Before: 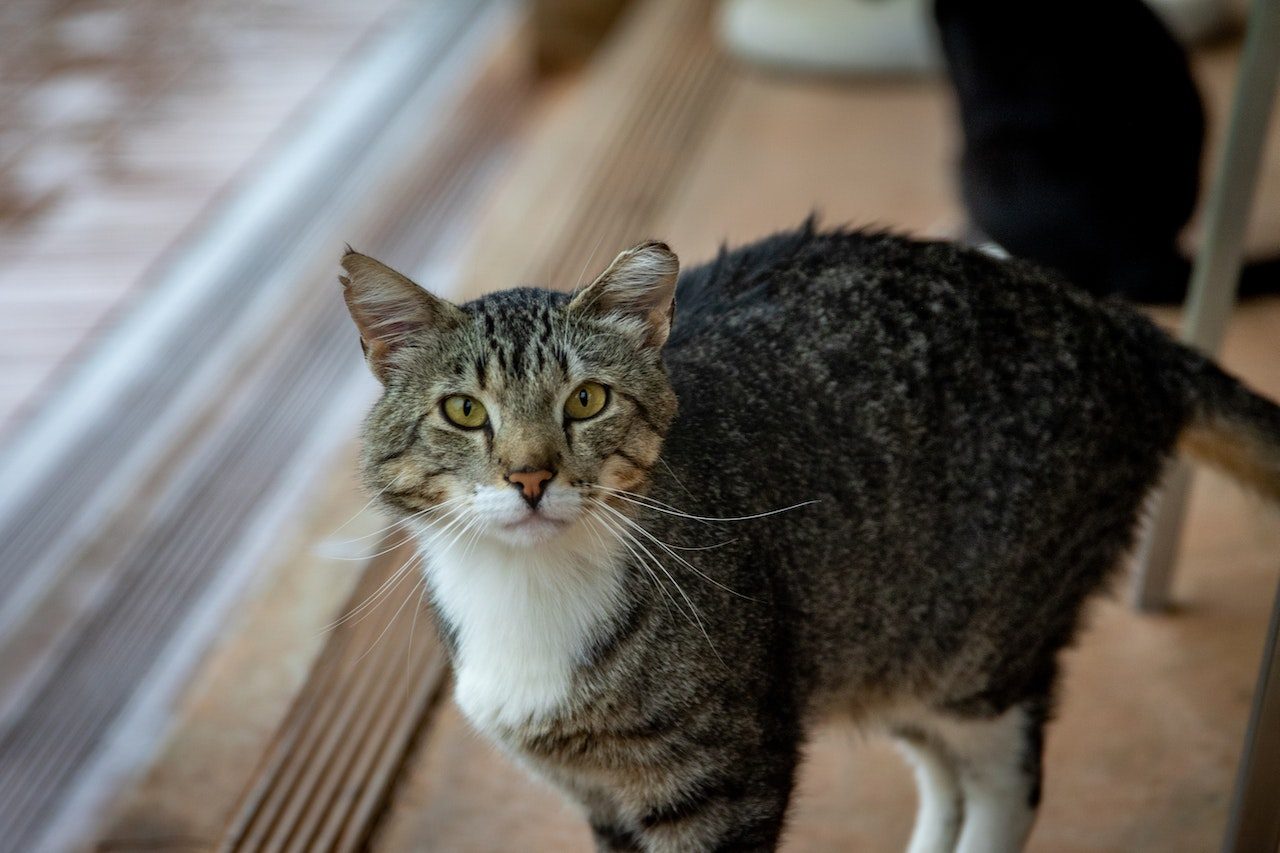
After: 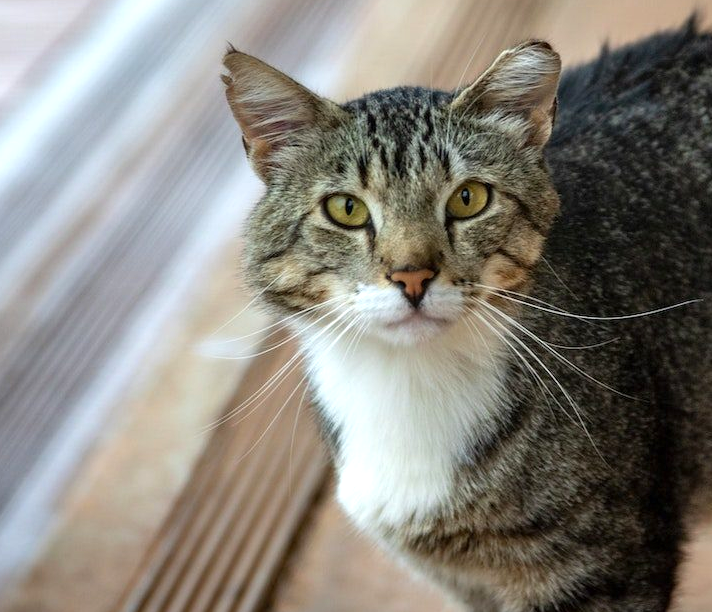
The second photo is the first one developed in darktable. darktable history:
crop: left 9.266%, top 23.665%, right 35.047%, bottom 4.477%
exposure: exposure 0.484 EV, compensate highlight preservation false
